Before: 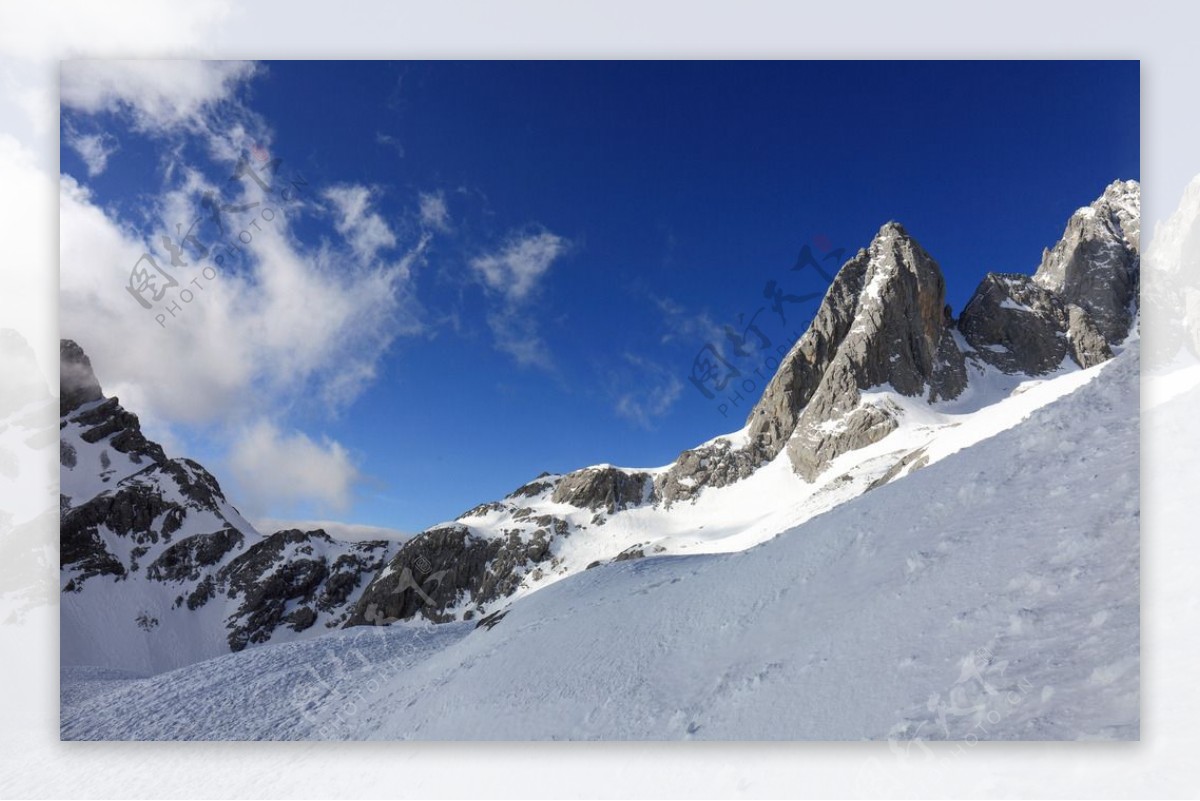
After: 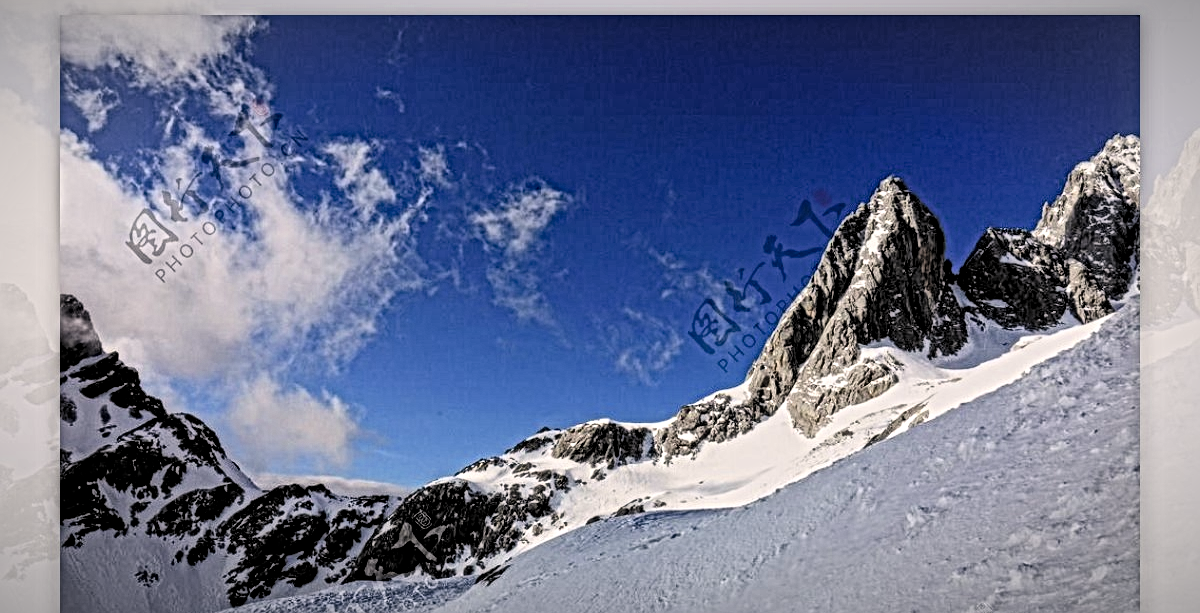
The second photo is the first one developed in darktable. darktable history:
local contrast: mode bilateral grid, contrast 20, coarseness 4, detail 299%, midtone range 0.2
contrast brightness saturation: saturation 0.505
haze removal: compatibility mode true, adaptive false
vignetting: fall-off start 81.71%, fall-off radius 61.82%, brightness -0.516, saturation -0.518, automatic ratio true, width/height ratio 1.417, unbound false
filmic rgb: black relative exposure -5.07 EV, white relative exposure 3.99 EV, hardness 2.9, contrast 1.385, highlights saturation mix -30.59%, color science v6 (2022)
crop: top 5.657%, bottom 17.719%
tone equalizer: edges refinement/feathering 500, mask exposure compensation -1.57 EV, preserve details no
color correction: highlights a* 5.55, highlights b* 5.25, saturation 0.654
